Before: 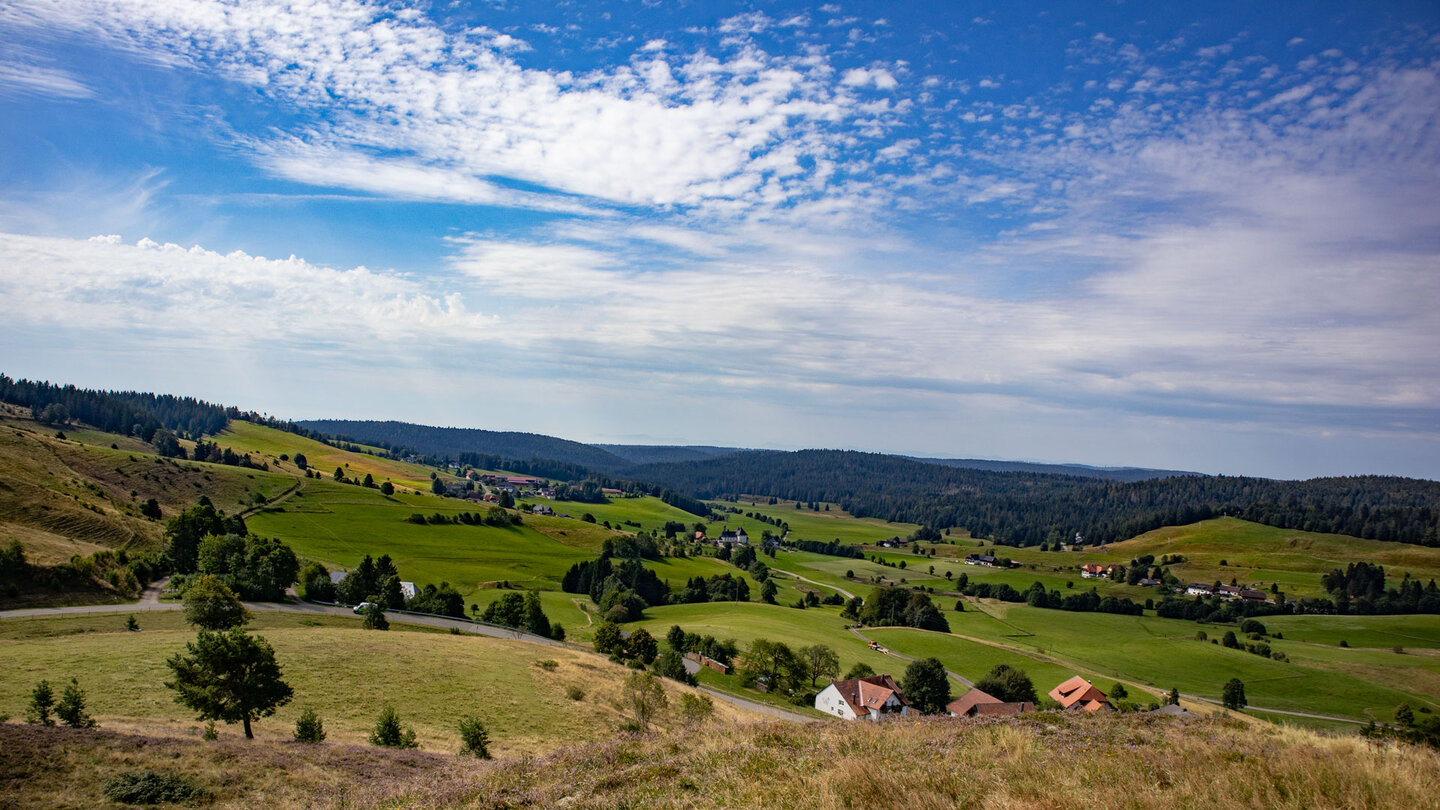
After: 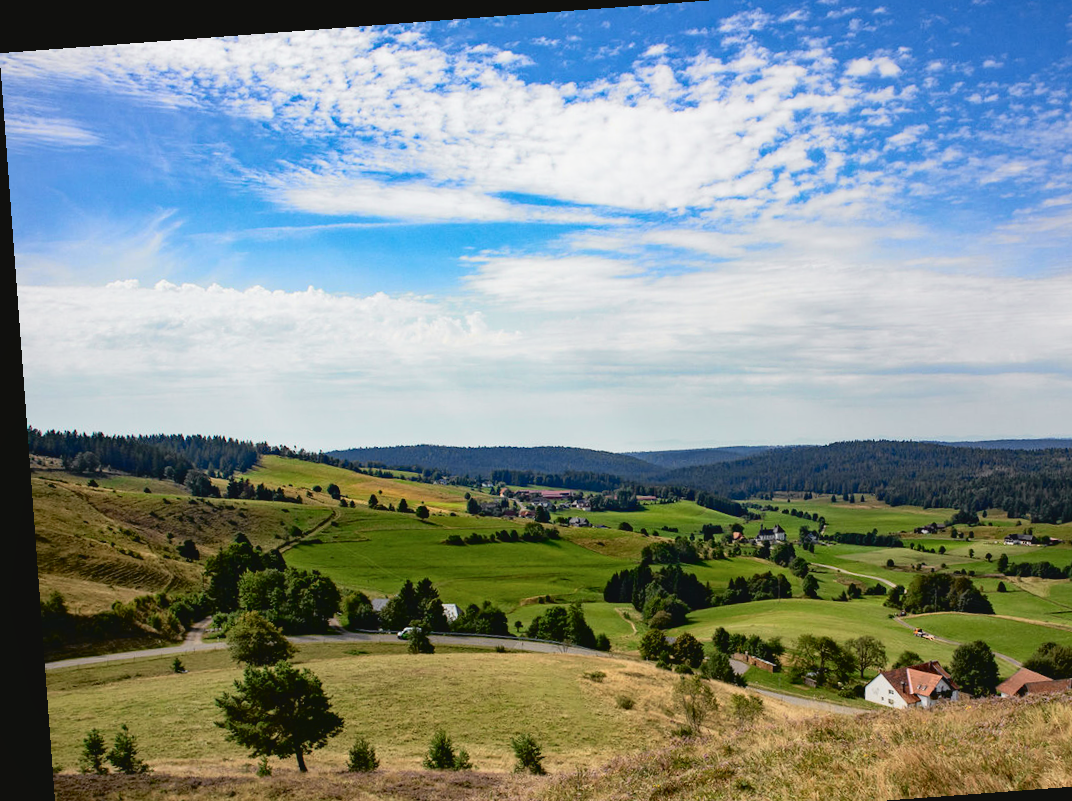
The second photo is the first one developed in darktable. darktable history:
shadows and highlights: shadows 43.06, highlights 6.94
tone curve: curves: ch0 [(0.003, 0.029) (0.037, 0.036) (0.149, 0.117) (0.297, 0.318) (0.422, 0.474) (0.531, 0.6) (0.743, 0.809) (0.877, 0.901) (1, 0.98)]; ch1 [(0, 0) (0.305, 0.325) (0.453, 0.437) (0.482, 0.479) (0.501, 0.5) (0.506, 0.503) (0.567, 0.572) (0.605, 0.608) (0.668, 0.69) (1, 1)]; ch2 [(0, 0) (0.313, 0.306) (0.4, 0.399) (0.45, 0.48) (0.499, 0.502) (0.512, 0.523) (0.57, 0.595) (0.653, 0.662) (1, 1)], color space Lab, independent channels, preserve colors none
rotate and perspective: rotation -4.25°, automatic cropping off
crop: top 5.803%, right 27.864%, bottom 5.804%
